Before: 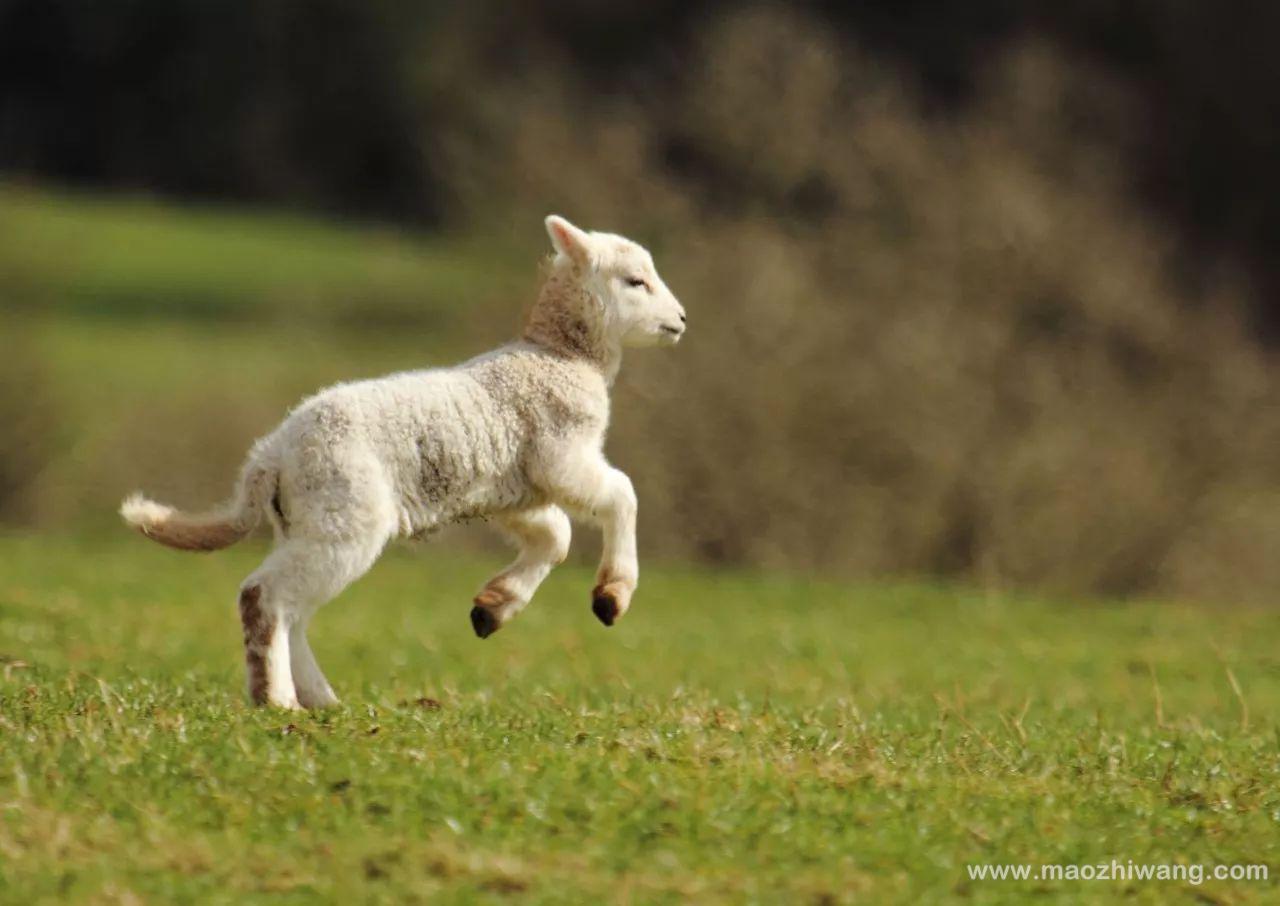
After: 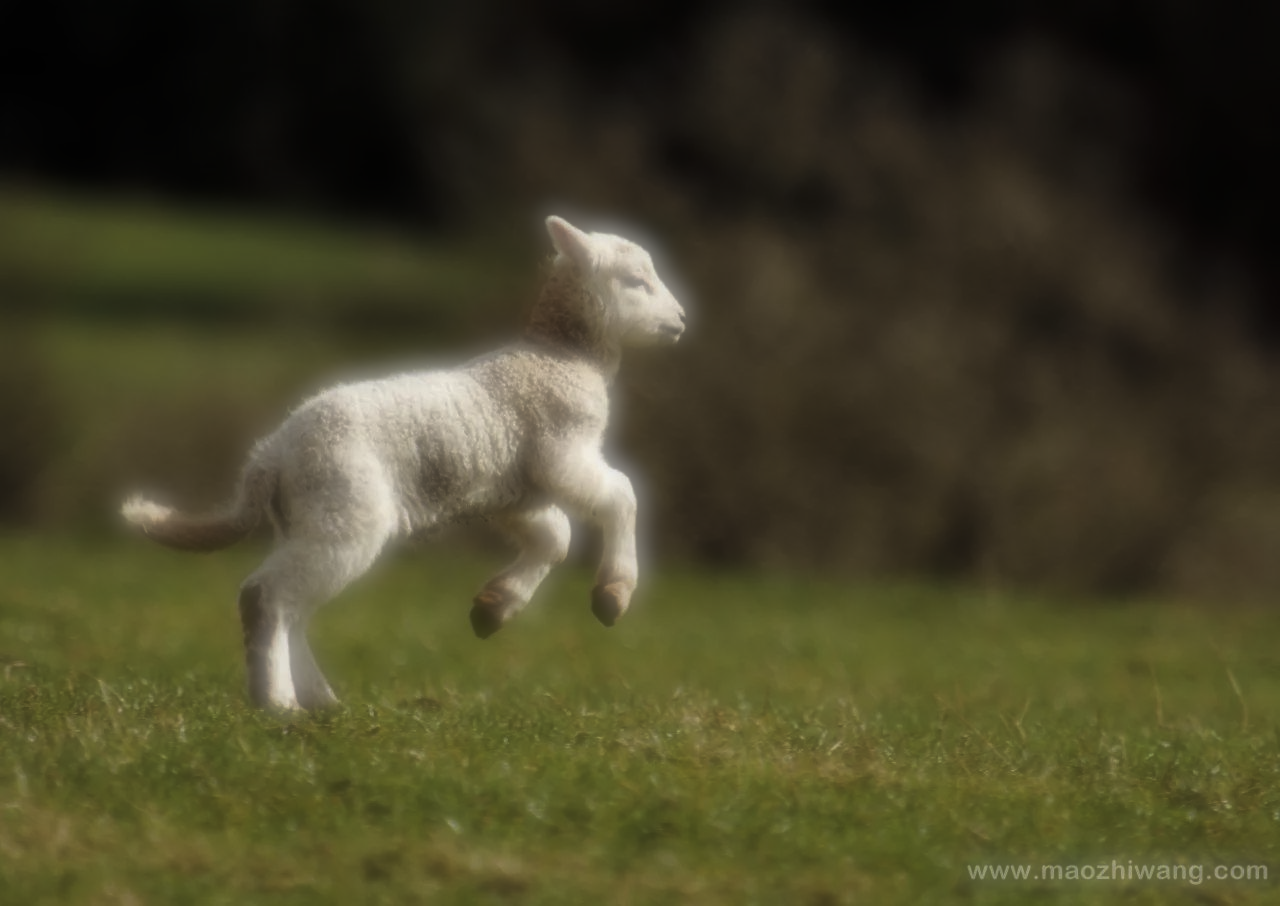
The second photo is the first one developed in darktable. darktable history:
soften: on, module defaults
levels: levels [0, 0.618, 1]
